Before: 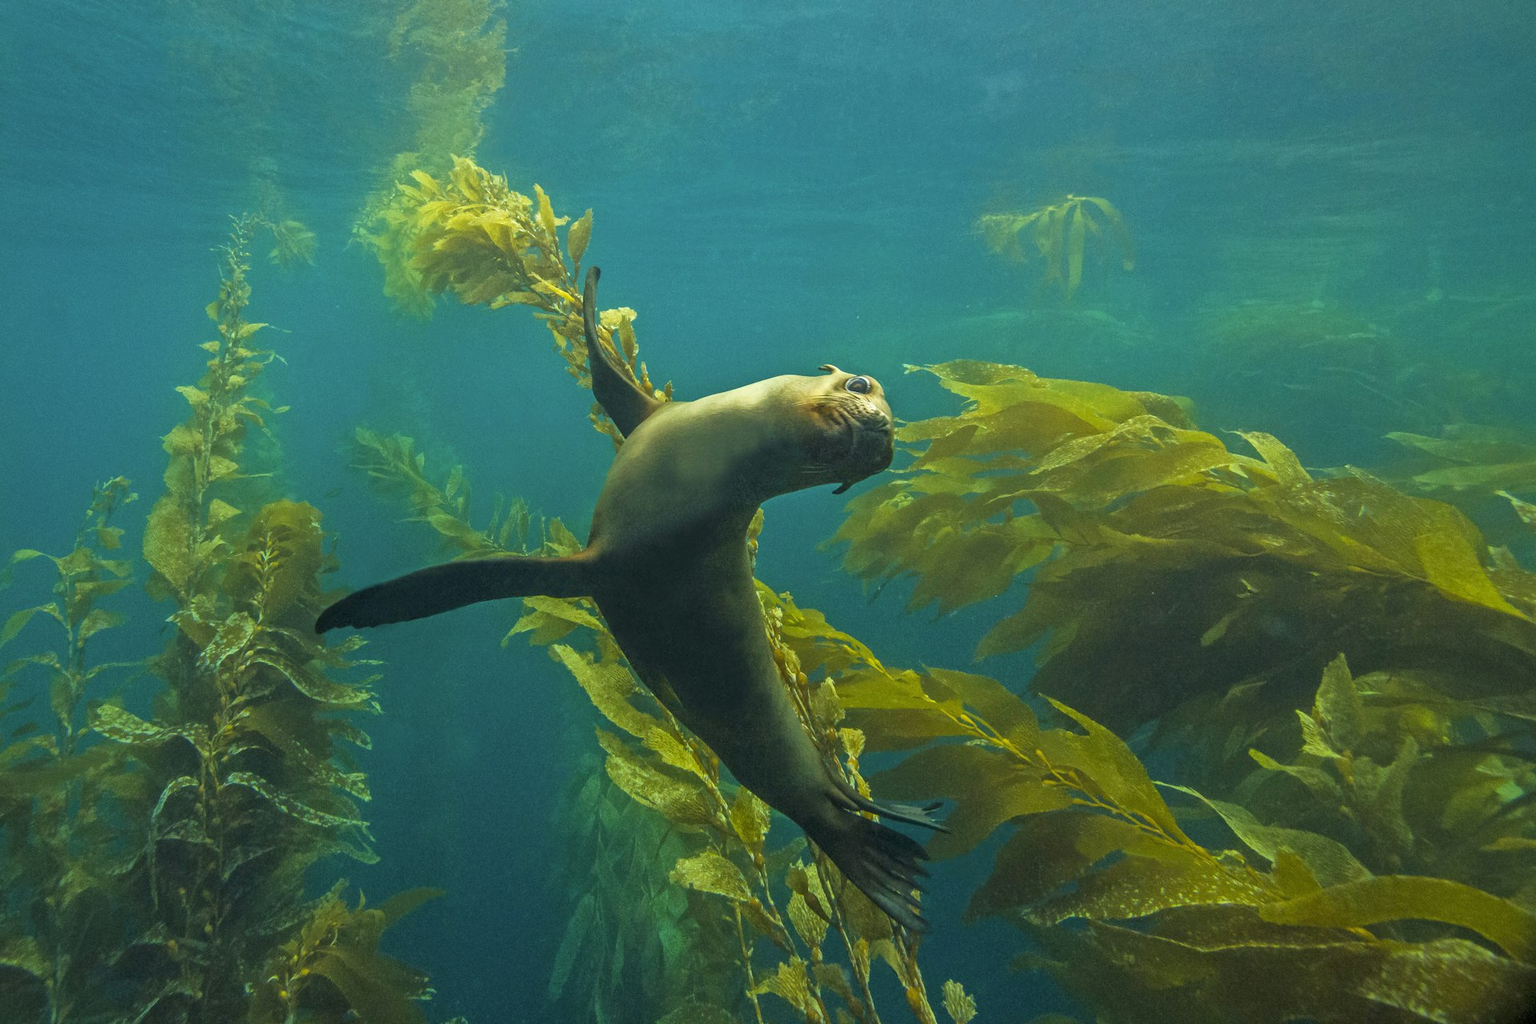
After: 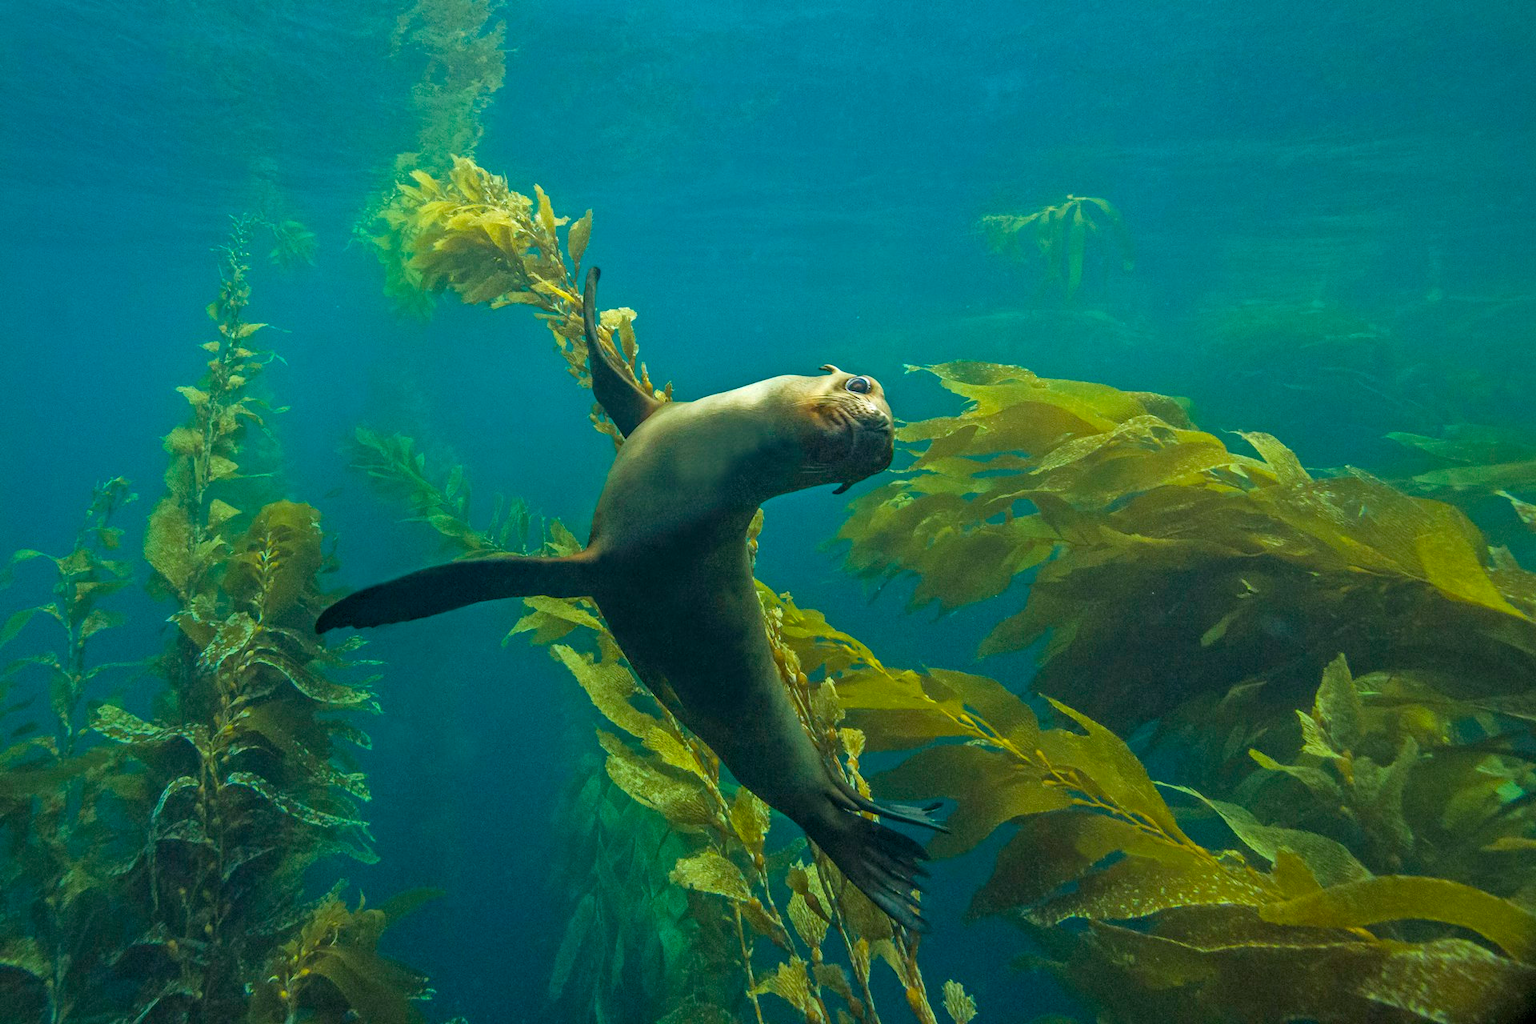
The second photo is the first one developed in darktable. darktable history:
haze removal: adaptive false
color calibration: illuminant as shot in camera, x 0.358, y 0.373, temperature 4628.91 K
shadows and highlights: shadows 20.92, highlights -82.11, soften with gaussian
